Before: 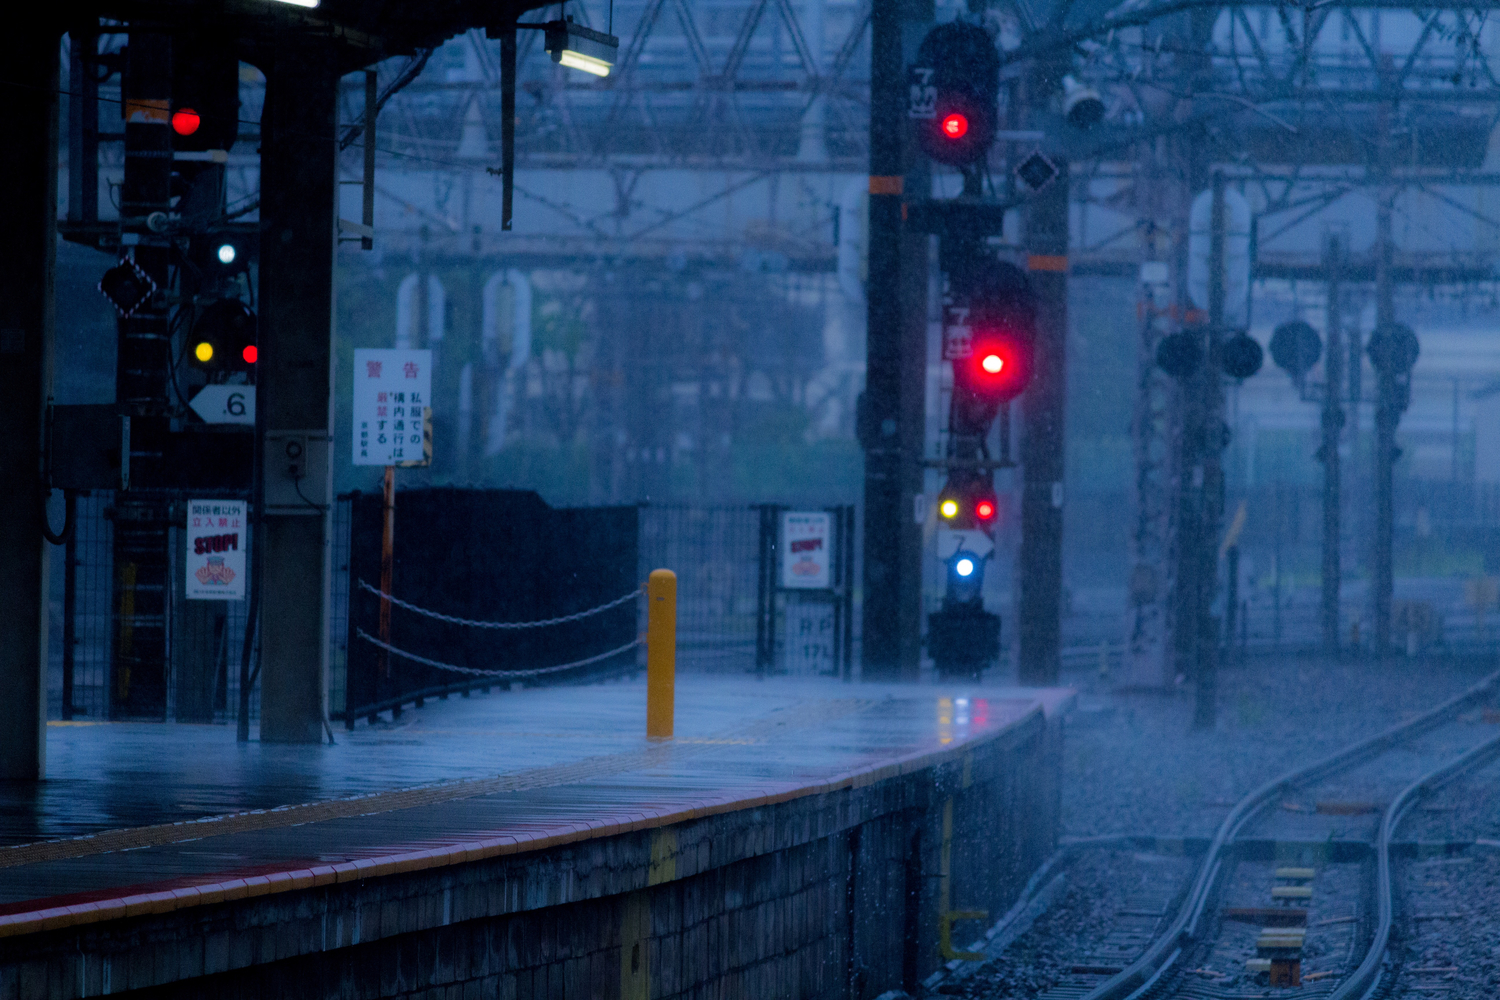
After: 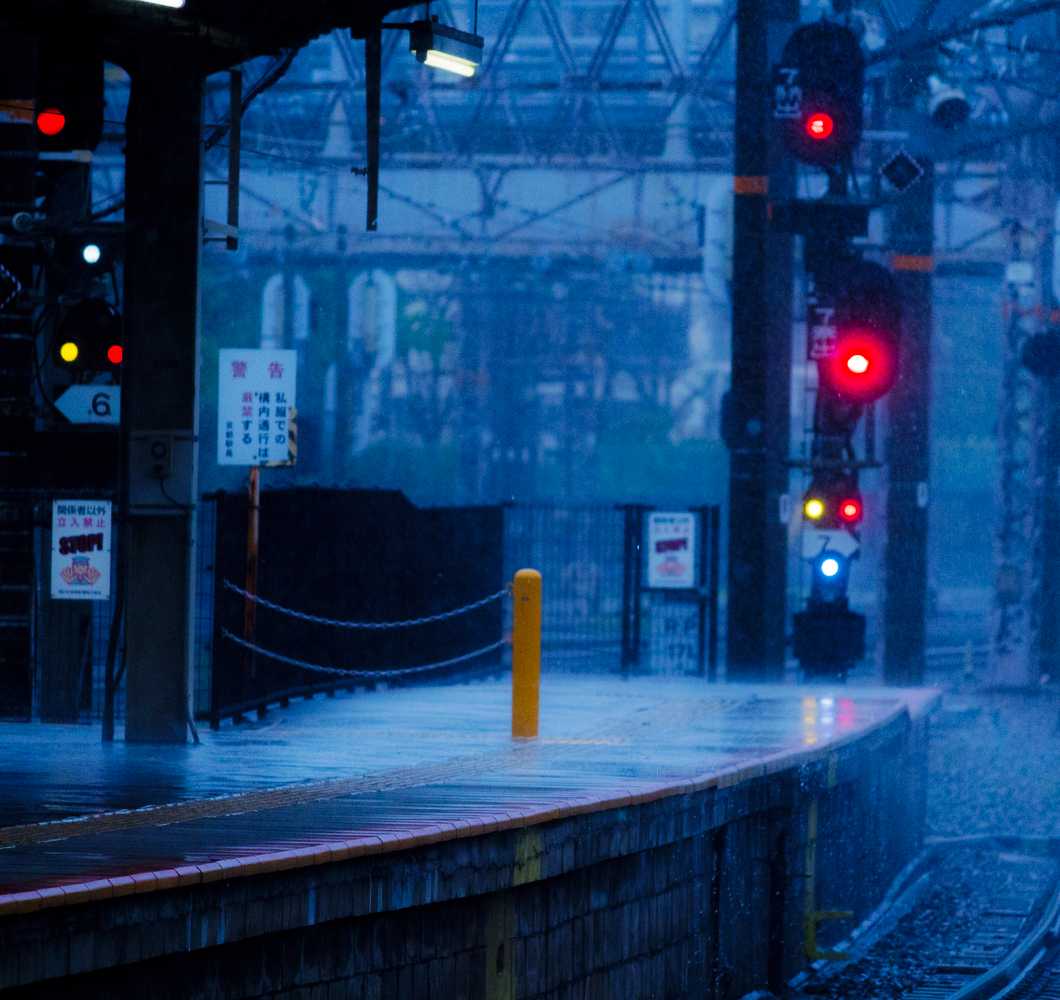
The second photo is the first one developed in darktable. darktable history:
base curve: curves: ch0 [(0, 0) (0.032, 0.025) (0.121, 0.166) (0.206, 0.329) (0.605, 0.79) (1, 1)], preserve colors none
crop and rotate: left 9.021%, right 20.259%
